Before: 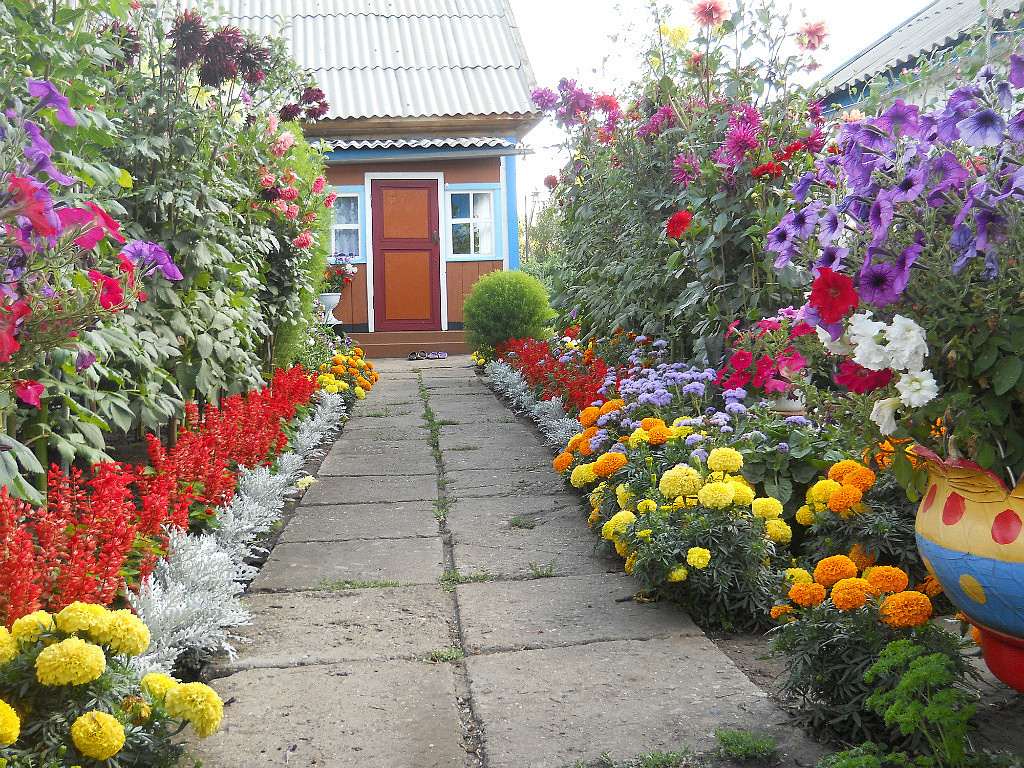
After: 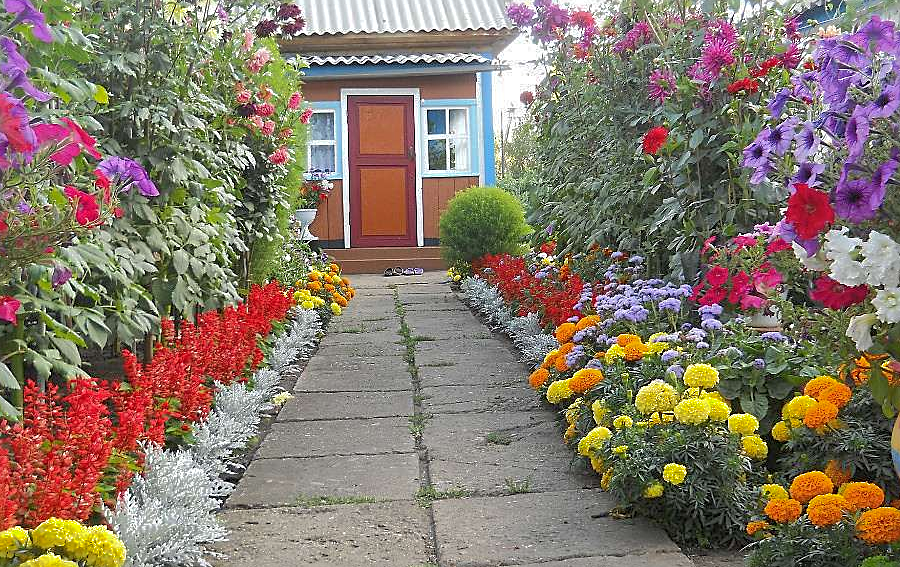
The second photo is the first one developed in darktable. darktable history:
sharpen: on, module defaults
crop and rotate: left 2.407%, top 11.038%, right 9.673%, bottom 15.125%
shadows and highlights: shadows 40.31, highlights -60.05
